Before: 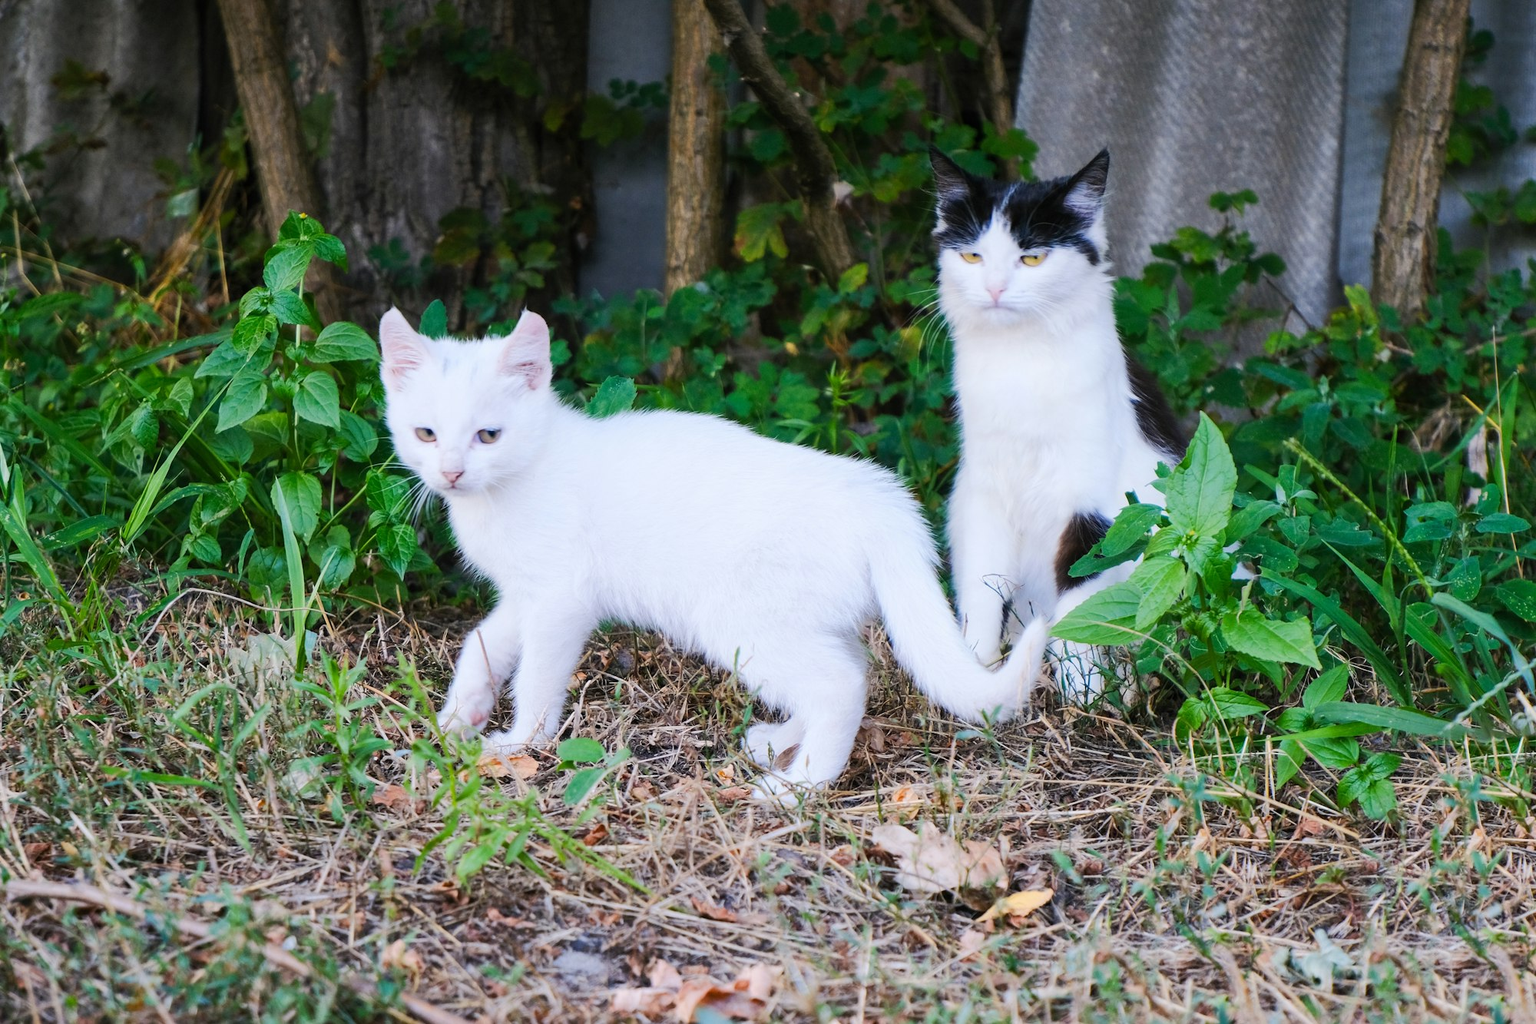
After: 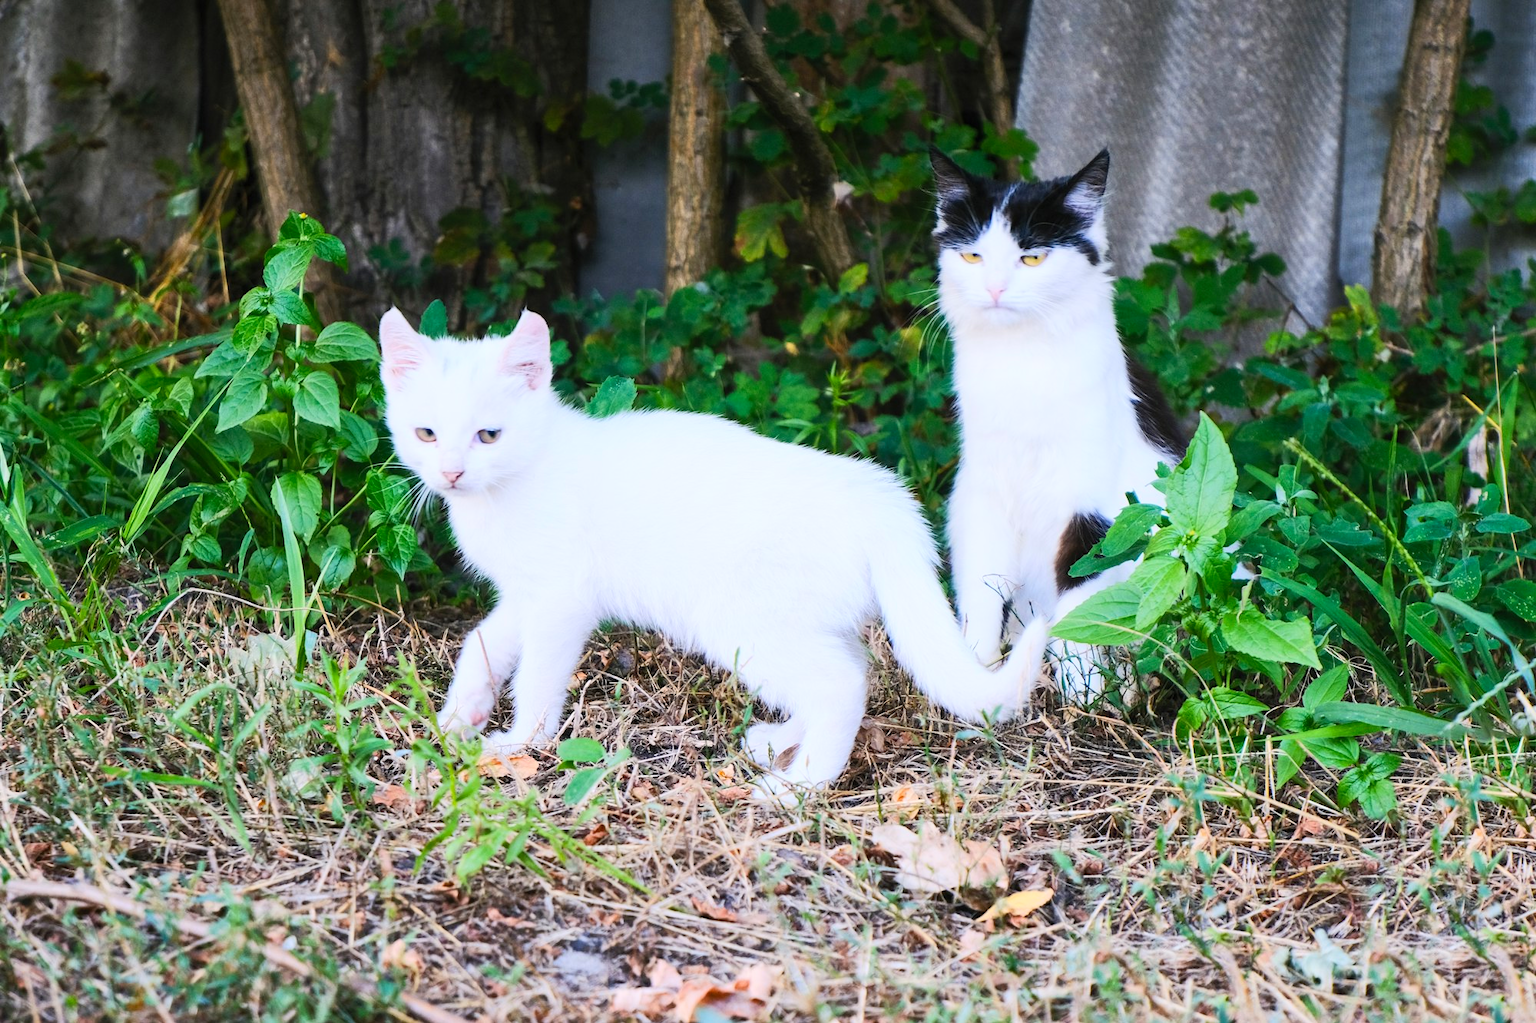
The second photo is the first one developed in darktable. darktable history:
contrast brightness saturation: contrast 0.204, brightness 0.142, saturation 0.146
